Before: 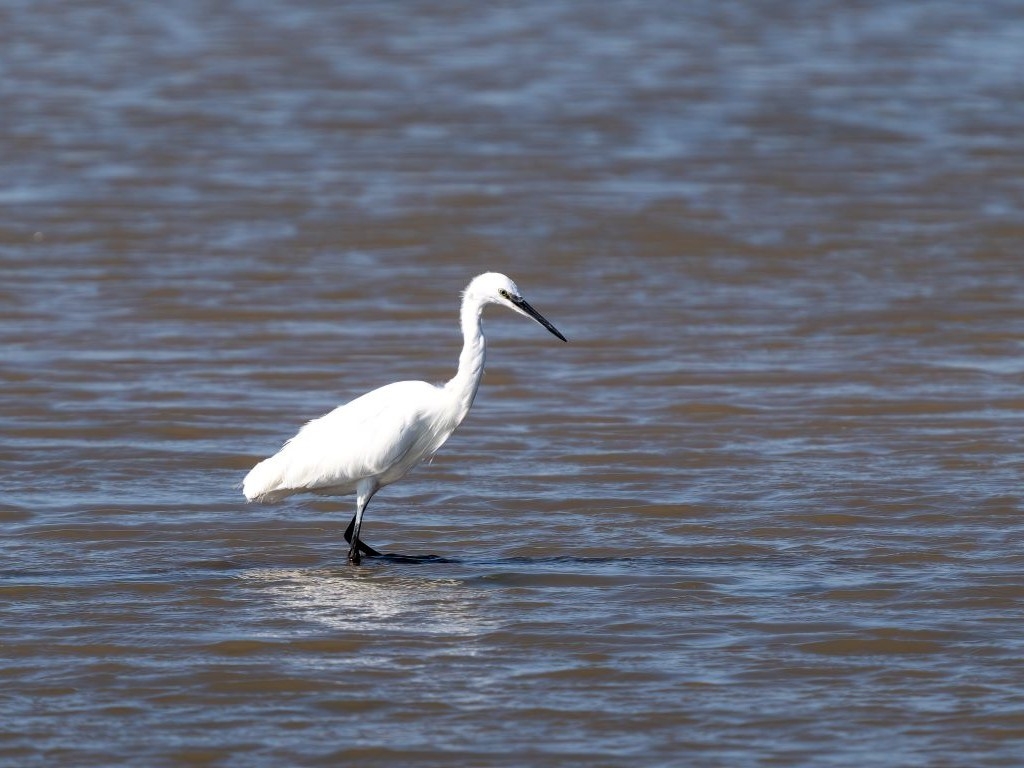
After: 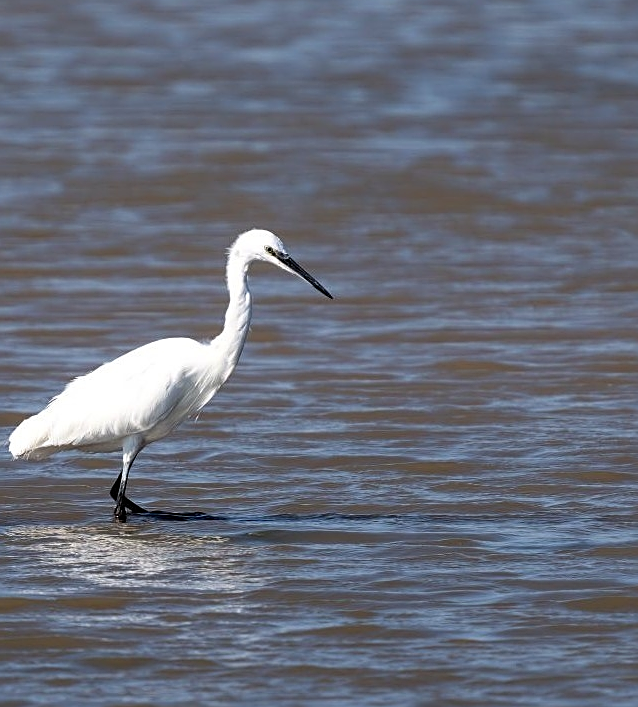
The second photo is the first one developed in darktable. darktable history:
sharpen: on, module defaults
crop and rotate: left 22.918%, top 5.629%, right 14.711%, bottom 2.247%
